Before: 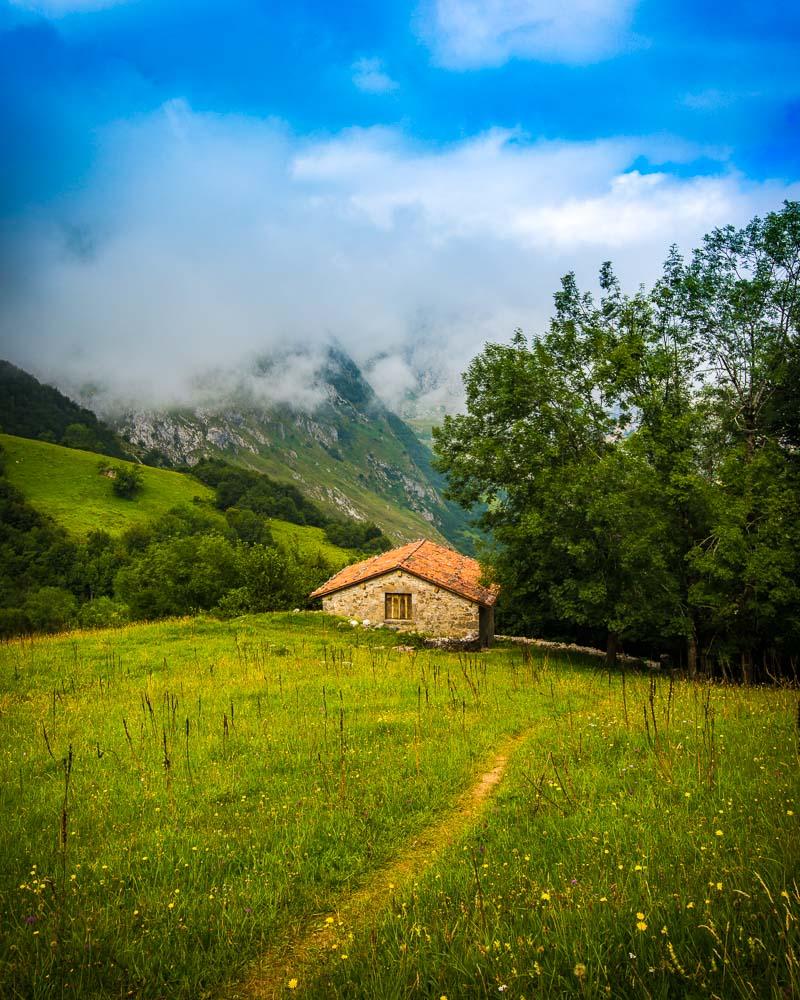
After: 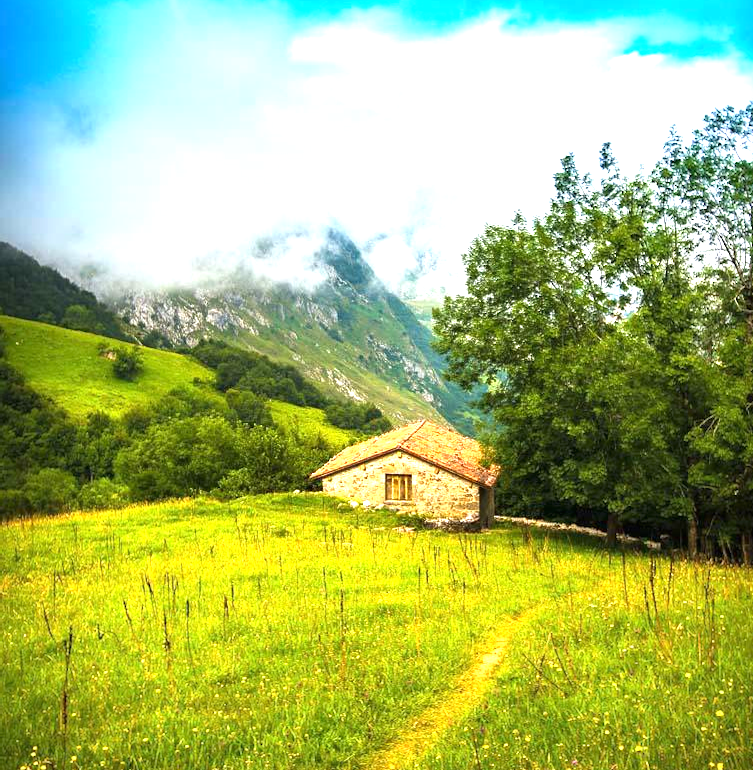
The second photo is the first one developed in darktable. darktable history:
exposure: black level correction 0, exposure 1.386 EV, compensate highlight preservation false
crop and rotate: angle 0.082°, top 11.894%, right 5.633%, bottom 10.883%
